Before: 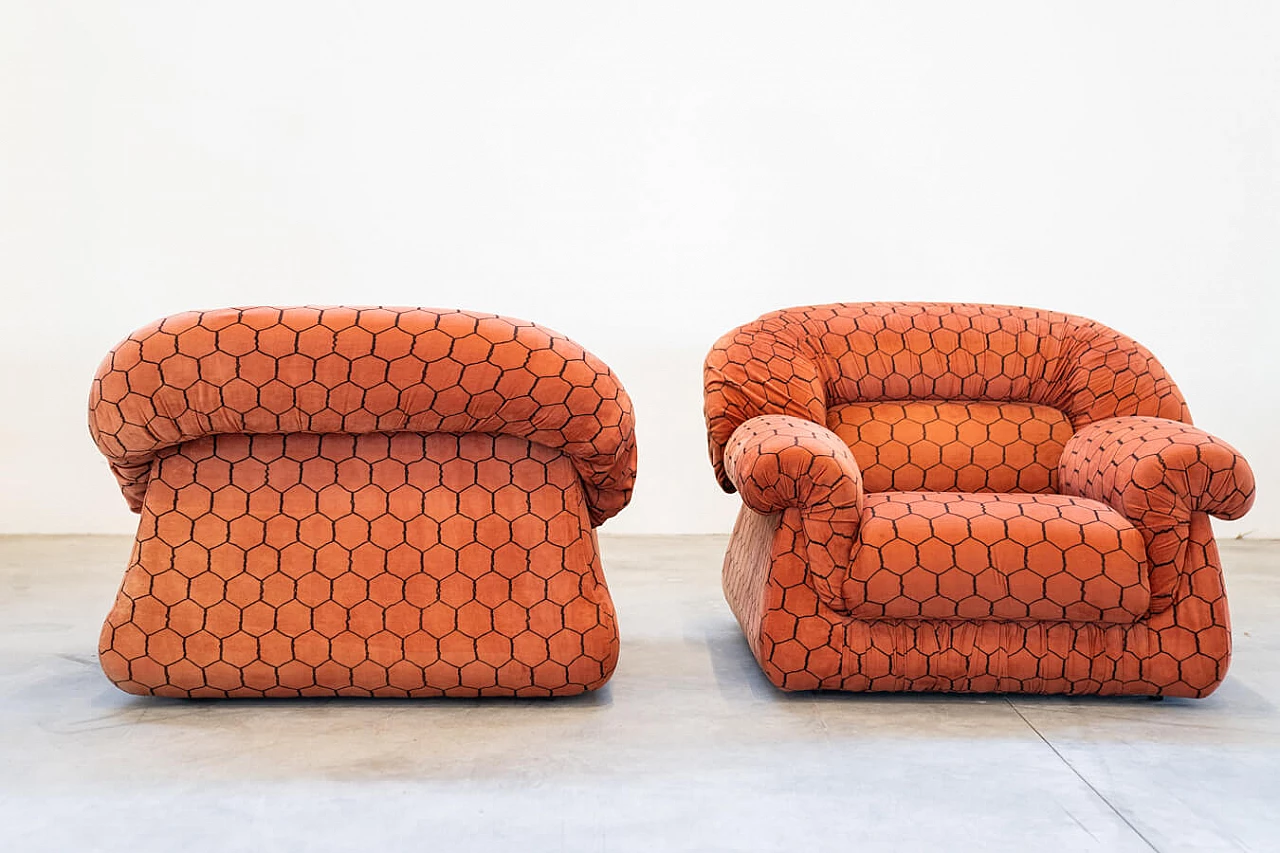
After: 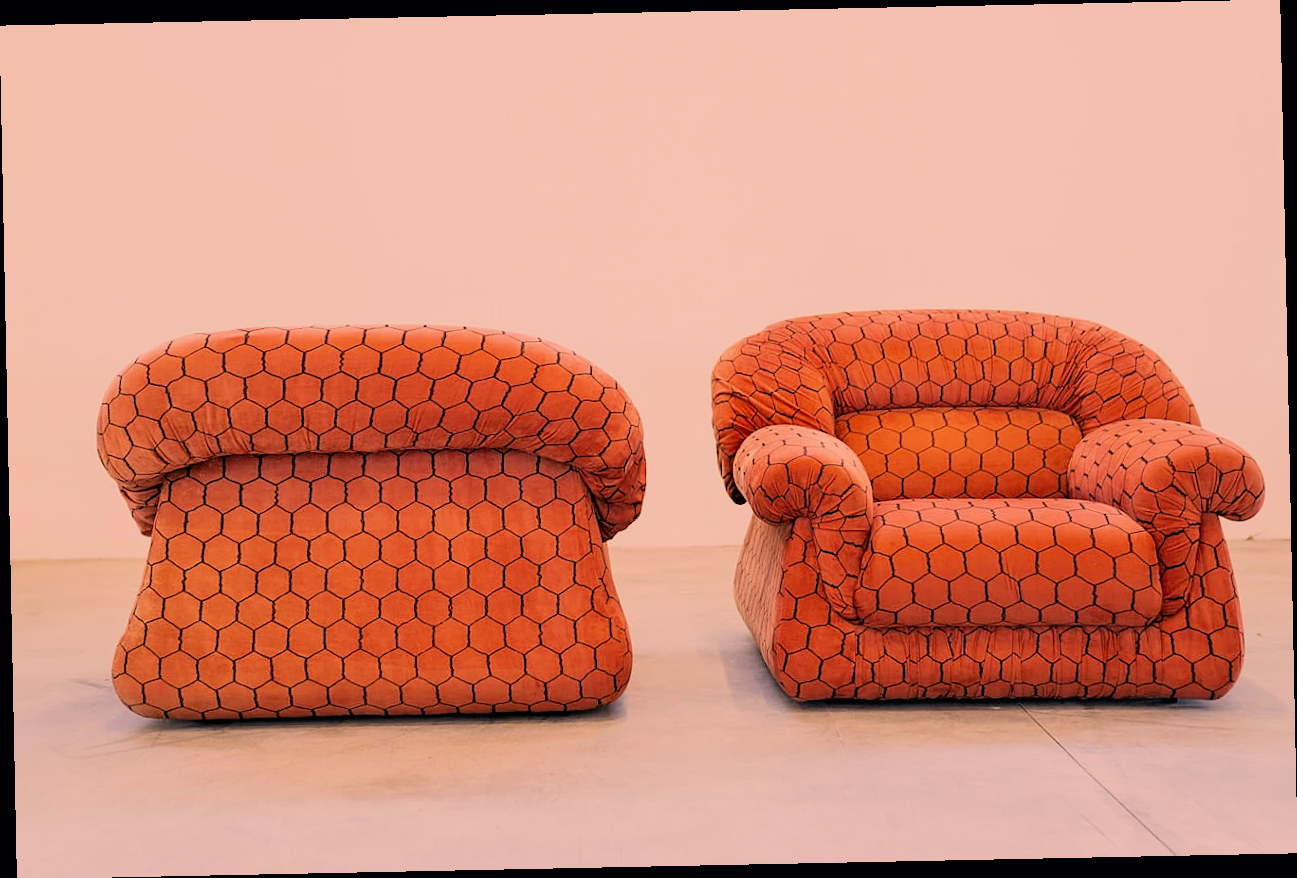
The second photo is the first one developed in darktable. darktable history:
rotate and perspective: rotation -1.17°, automatic cropping off
color correction: highlights a* 21.16, highlights b* 19.61
filmic rgb: black relative exposure -7.15 EV, white relative exposure 5.36 EV, hardness 3.02, color science v6 (2022)
